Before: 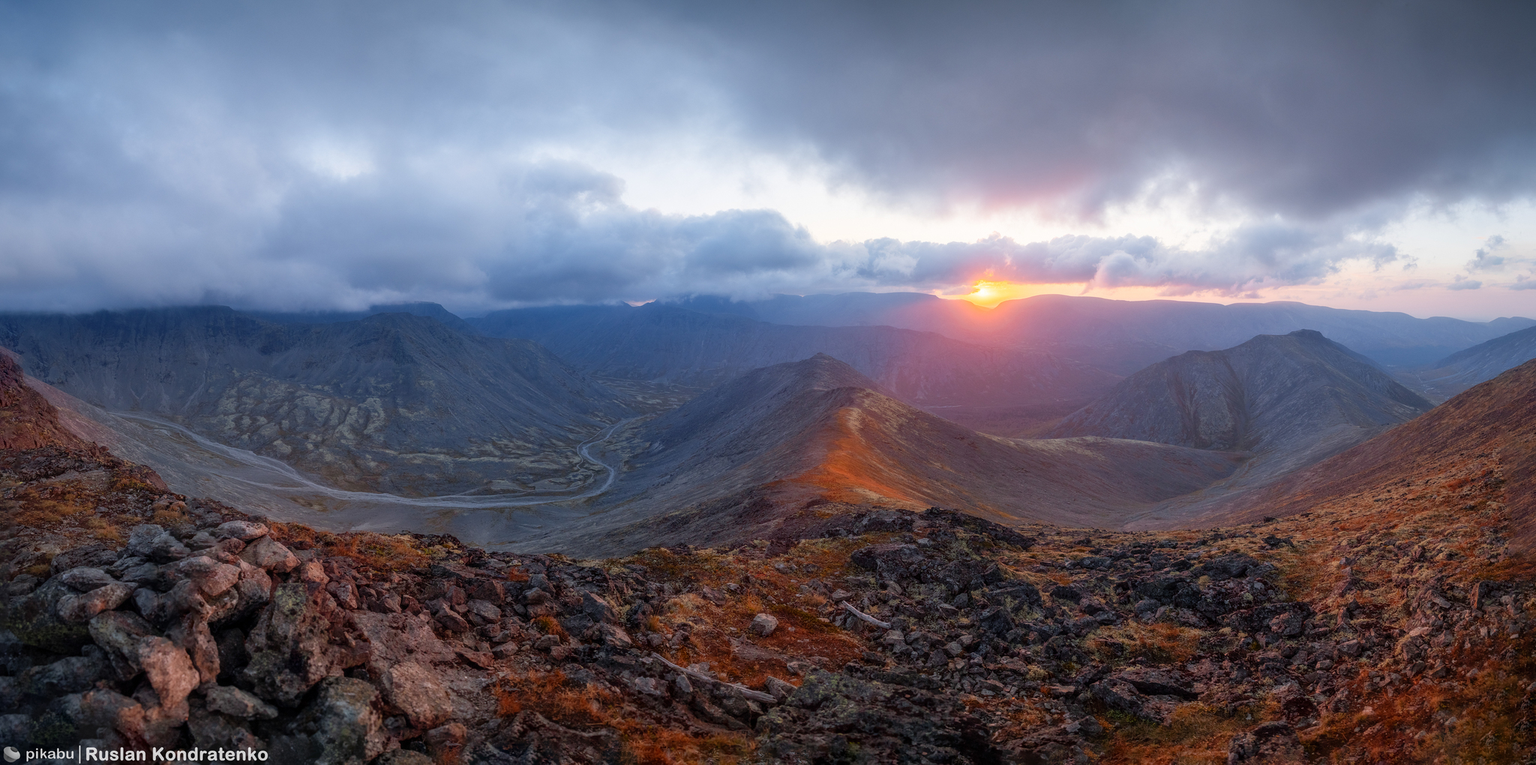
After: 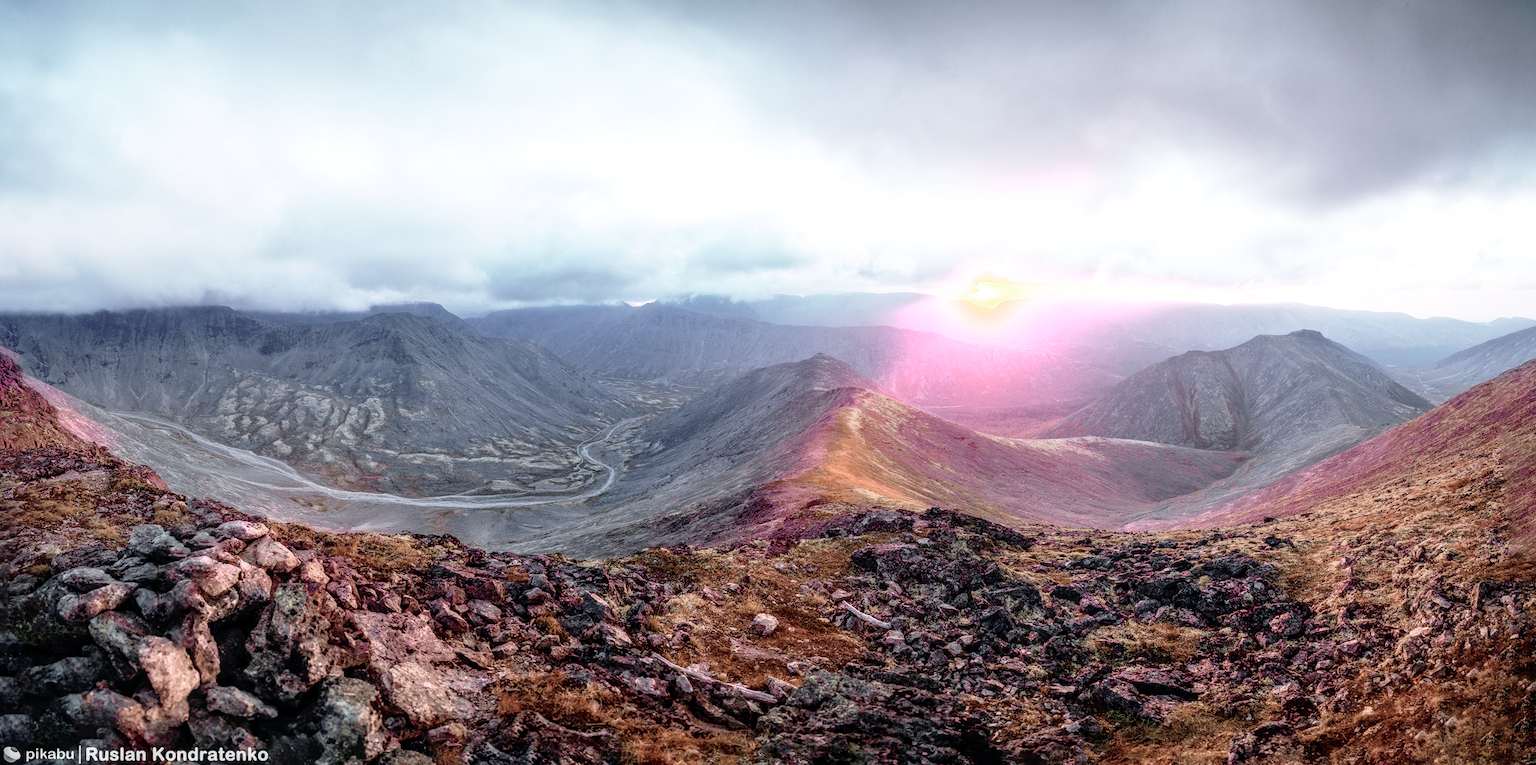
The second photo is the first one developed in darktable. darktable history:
base curve: curves: ch0 [(0, 0) (0.012, 0.01) (0.073, 0.168) (0.31, 0.711) (0.645, 0.957) (1, 1)], preserve colors none
tone curve: curves: ch0 [(0, 0) (0.051, 0.047) (0.102, 0.099) (0.232, 0.249) (0.462, 0.501) (0.698, 0.761) (0.908, 0.946) (1, 1)]; ch1 [(0, 0) (0.339, 0.298) (0.402, 0.363) (0.453, 0.413) (0.485, 0.469) (0.494, 0.493) (0.504, 0.501) (0.525, 0.533) (0.563, 0.591) (0.597, 0.631) (1, 1)]; ch2 [(0, 0) (0.48, 0.48) (0.504, 0.5) (0.539, 0.554) (0.59, 0.628) (0.642, 0.682) (0.824, 0.815) (1, 1)], color space Lab, independent channels, preserve colors none
local contrast: detail 115%
color zones: curves: ch0 [(0, 0.6) (0.129, 0.508) (0.193, 0.483) (0.429, 0.5) (0.571, 0.5) (0.714, 0.5) (0.857, 0.5) (1, 0.6)]; ch1 [(0, 0.481) (0.112, 0.245) (0.213, 0.223) (0.429, 0.233) (0.571, 0.231) (0.683, 0.242) (0.857, 0.296) (1, 0.481)]
